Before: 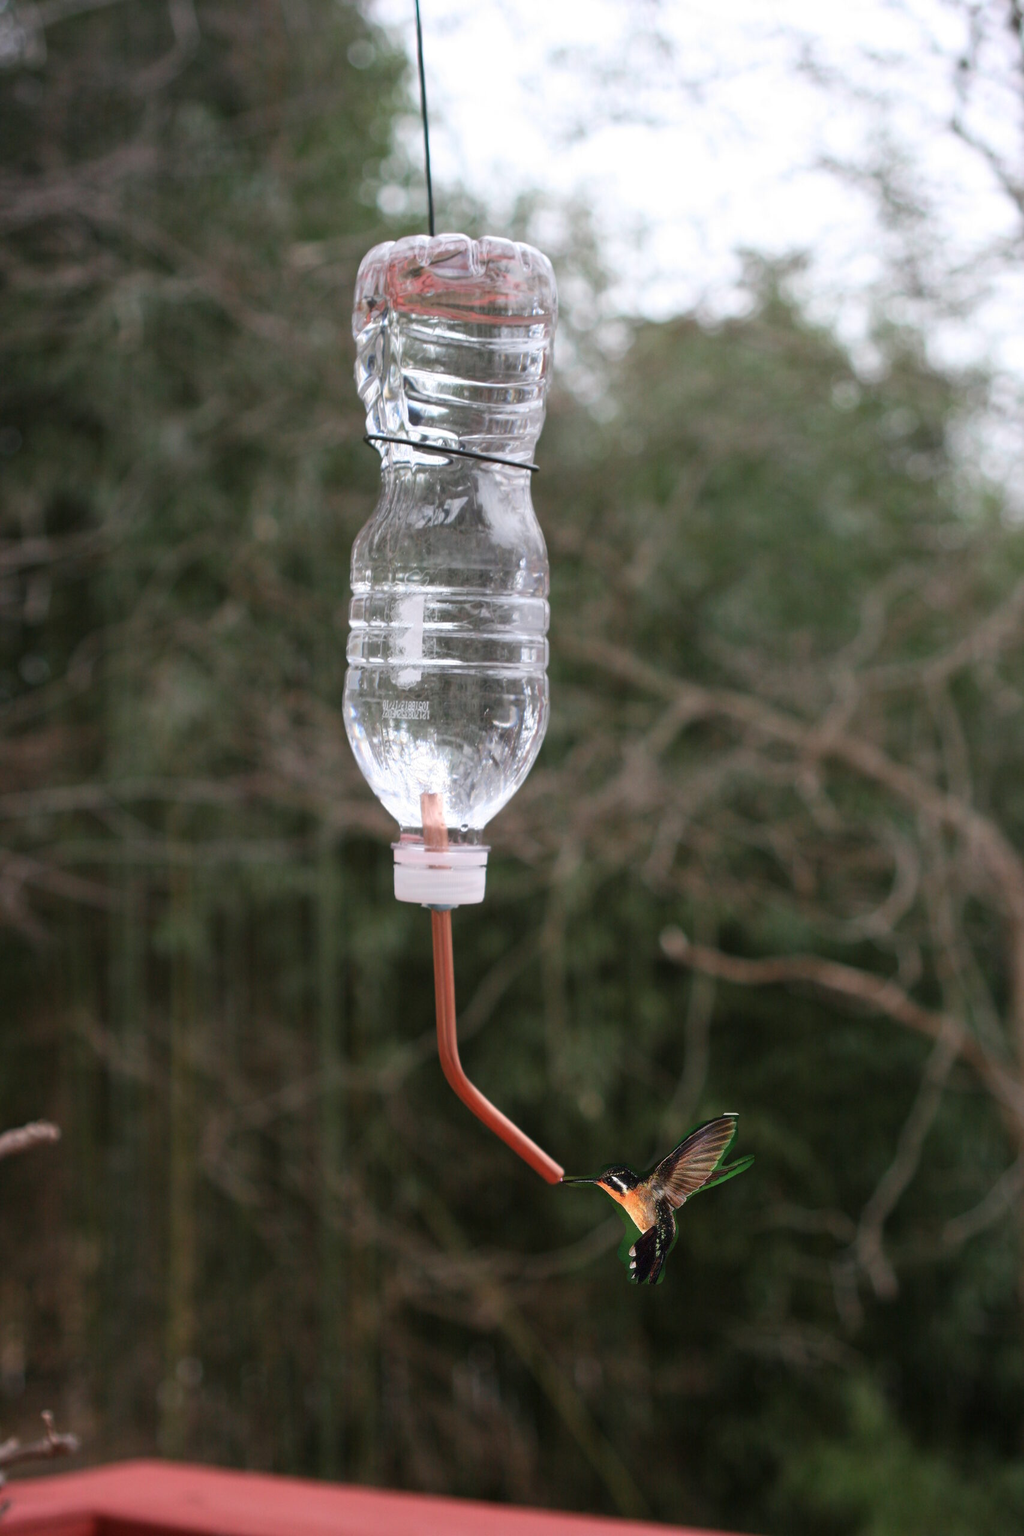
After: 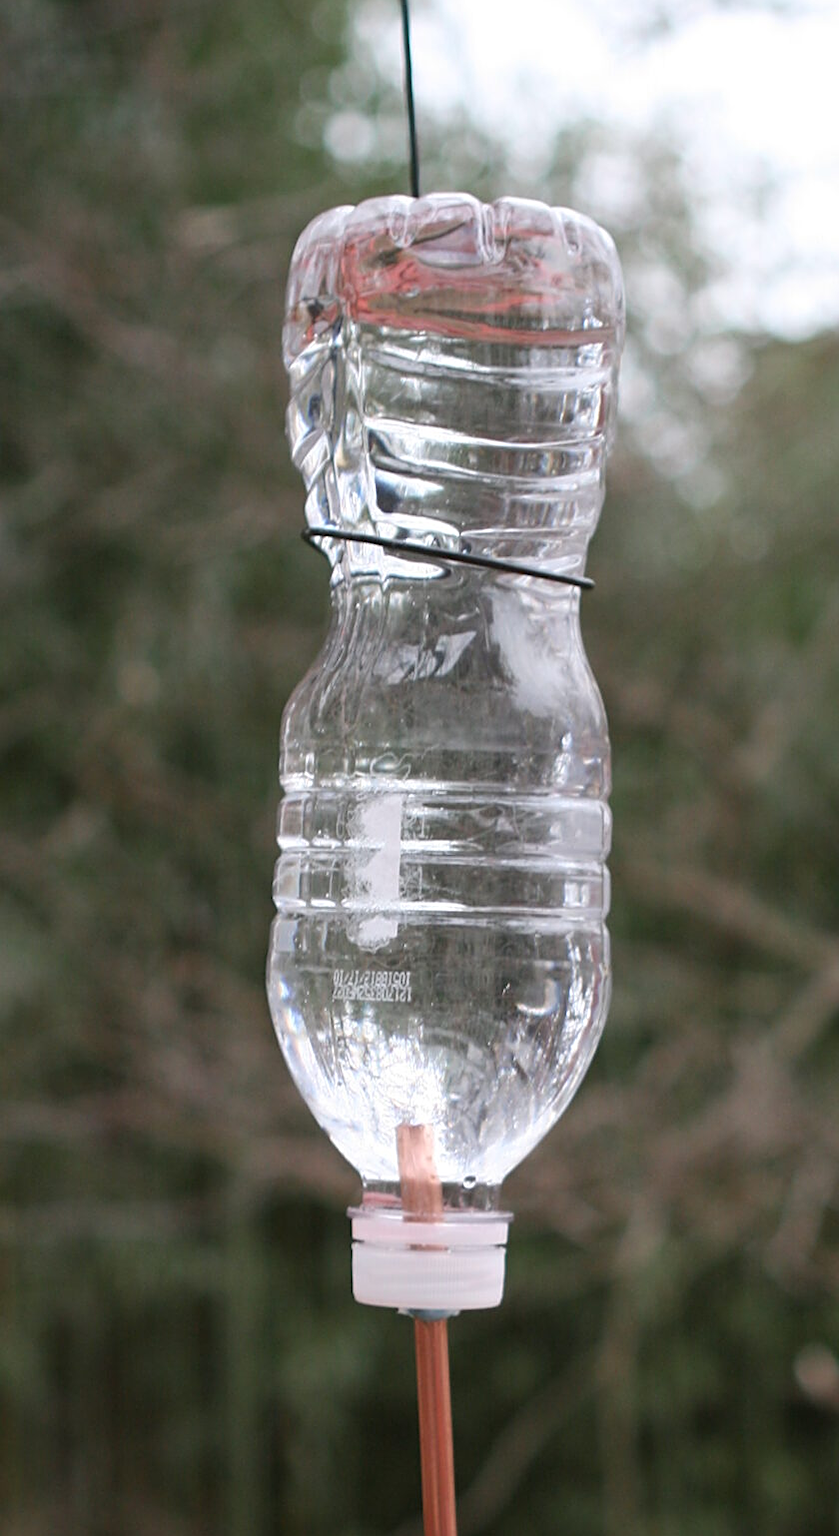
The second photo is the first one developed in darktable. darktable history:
crop: left 17.835%, top 7.675%, right 32.881%, bottom 32.213%
sharpen: on, module defaults
